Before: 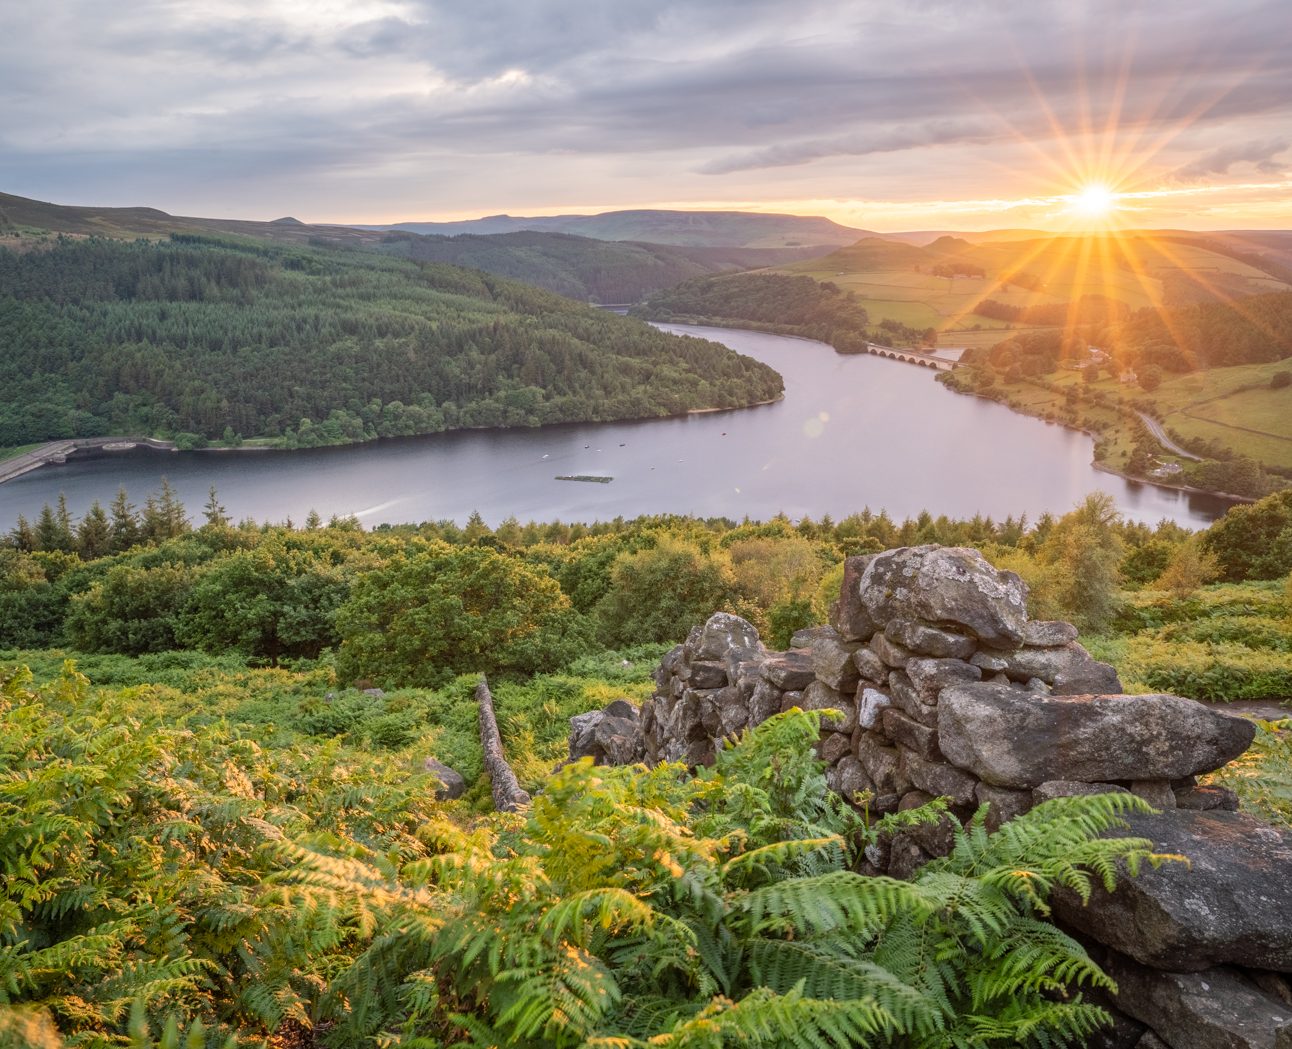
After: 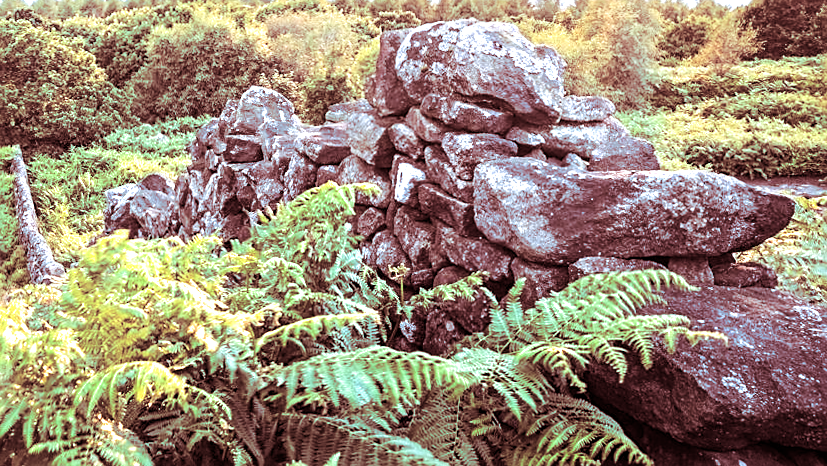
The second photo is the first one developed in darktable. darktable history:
color correction: highlights a* -9.35, highlights b* -23.15
rotate and perspective: rotation 0.192°, lens shift (horizontal) -0.015, crop left 0.005, crop right 0.996, crop top 0.006, crop bottom 0.99
crop and rotate: left 35.509%, top 50.238%, bottom 4.934%
sharpen: on, module defaults
exposure: black level correction 0, exposure 0.7 EV, compensate exposure bias true, compensate highlight preservation false
shadows and highlights: shadows -40.15, highlights 62.88, soften with gaussian
split-toning: highlights › saturation 0, balance -61.83
tone equalizer: -8 EV -0.75 EV, -7 EV -0.7 EV, -6 EV -0.6 EV, -5 EV -0.4 EV, -3 EV 0.4 EV, -2 EV 0.6 EV, -1 EV 0.7 EV, +0 EV 0.75 EV, edges refinement/feathering 500, mask exposure compensation -1.57 EV, preserve details no
